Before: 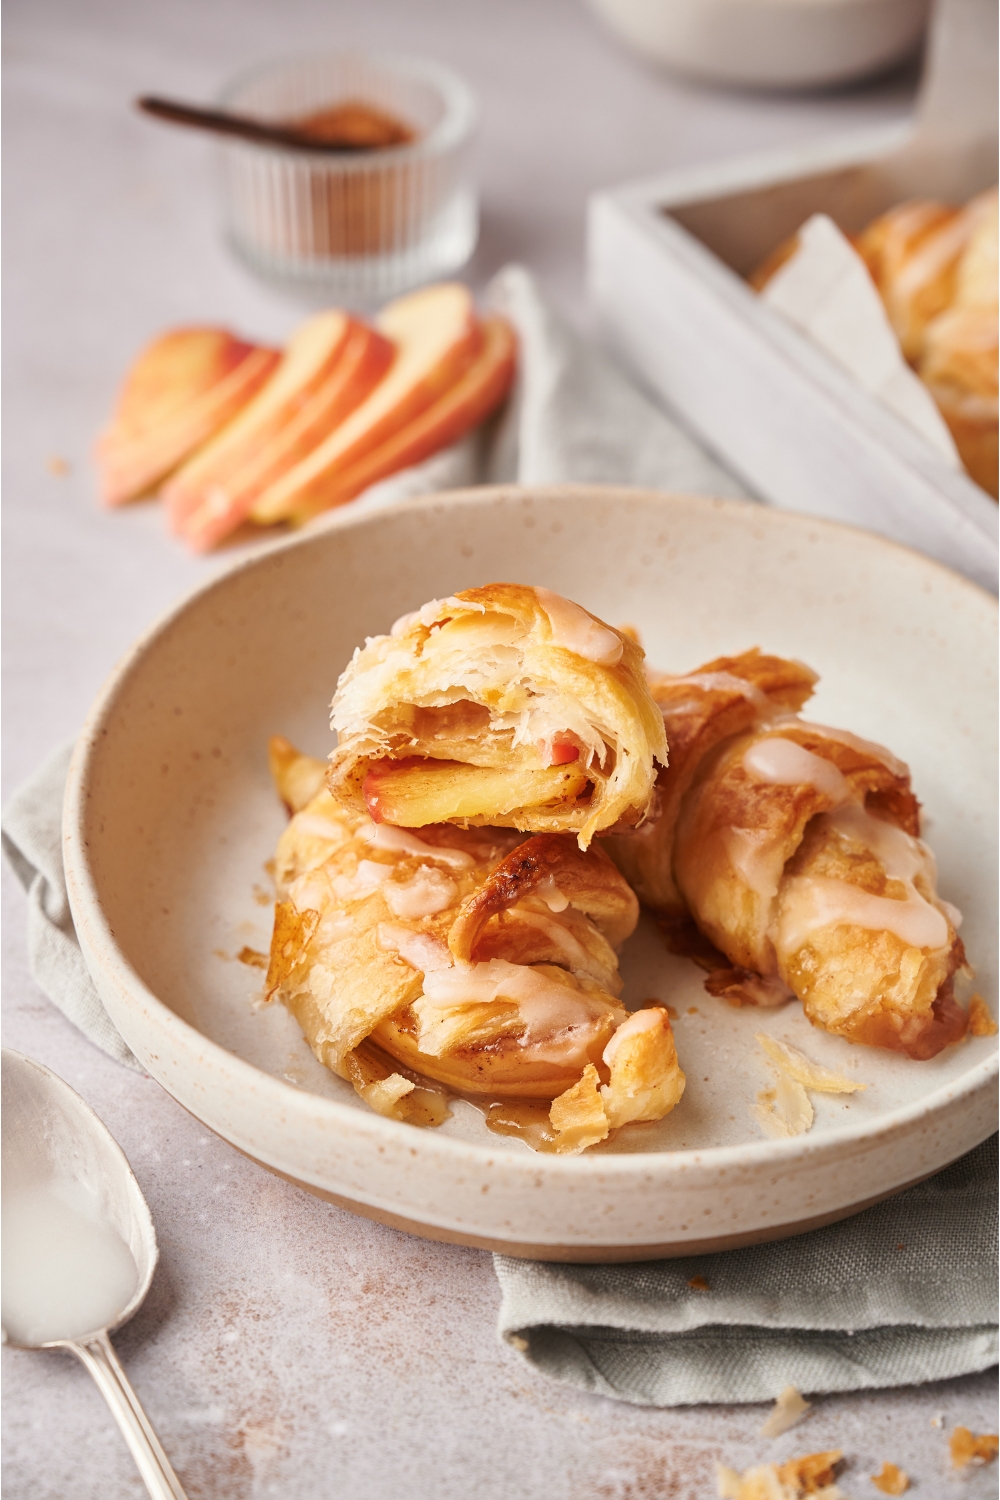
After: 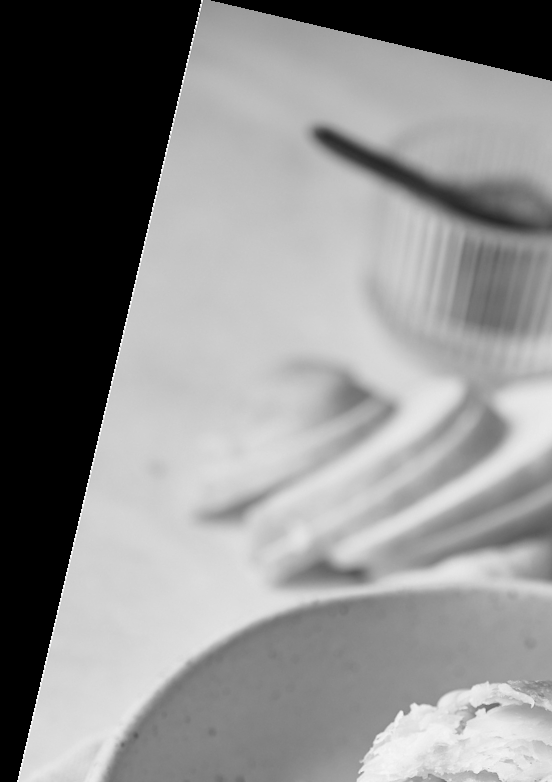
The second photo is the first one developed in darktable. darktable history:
monochrome: a 2.21, b -1.33, size 2.2
rotate and perspective: rotation 13.27°, automatic cropping off
contrast equalizer: y [[0.5 ×6], [0.5 ×6], [0.5 ×6], [0 ×6], [0, 0.039, 0.251, 0.29, 0.293, 0.292]]
crop and rotate: left 10.817%, top 0.062%, right 47.194%, bottom 53.626%
